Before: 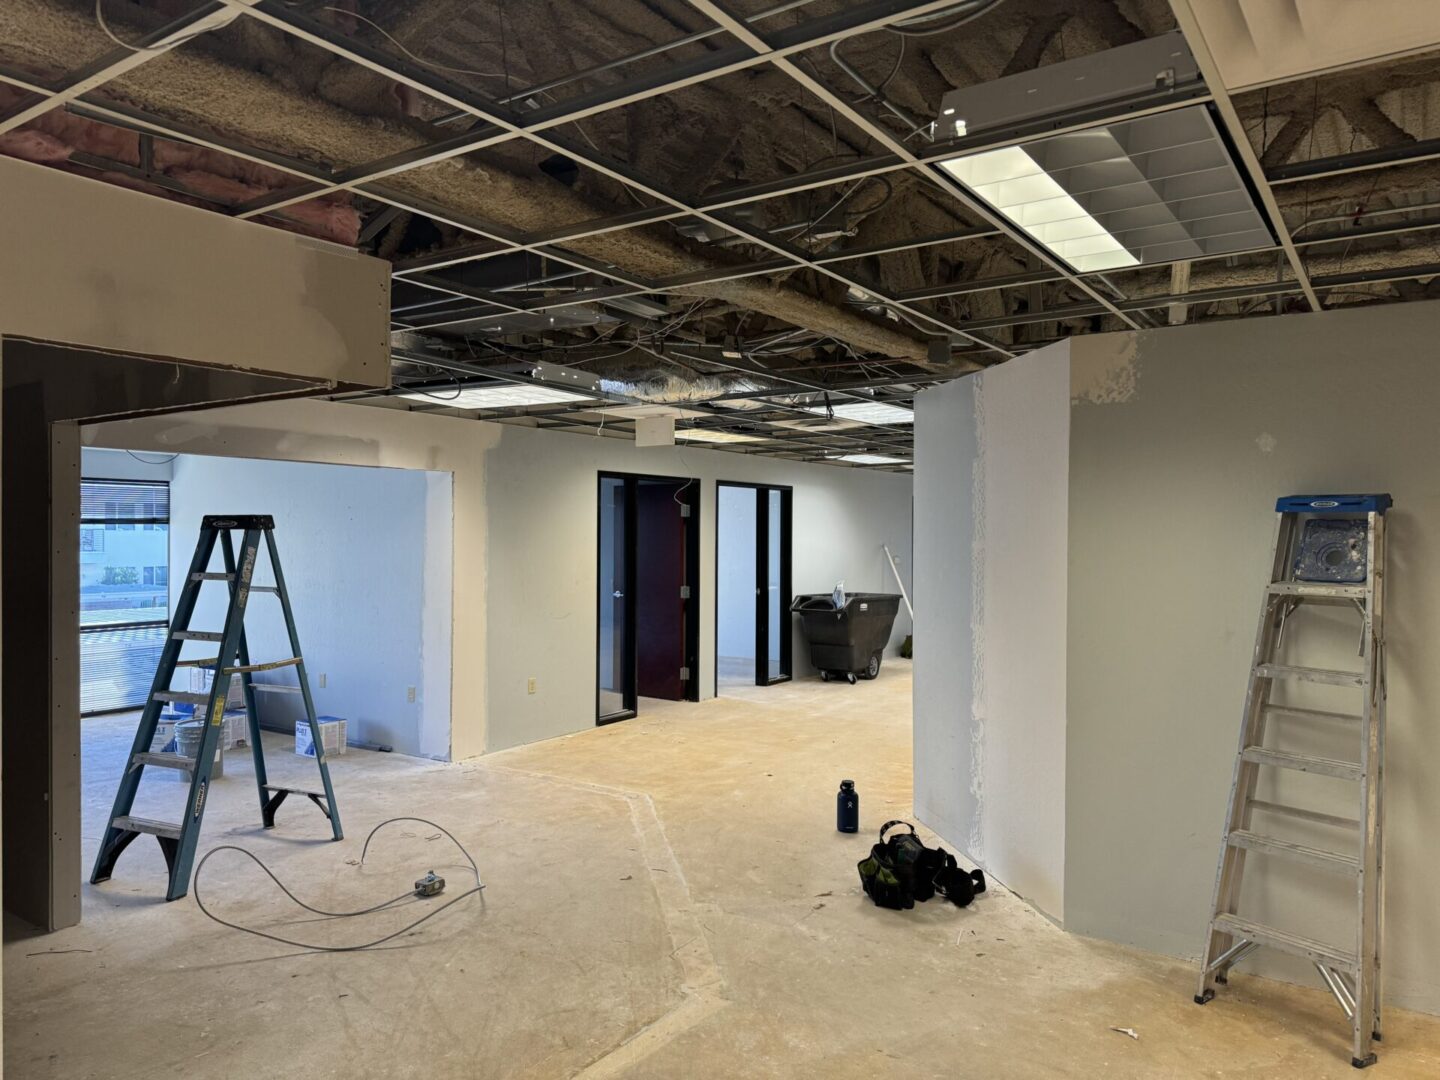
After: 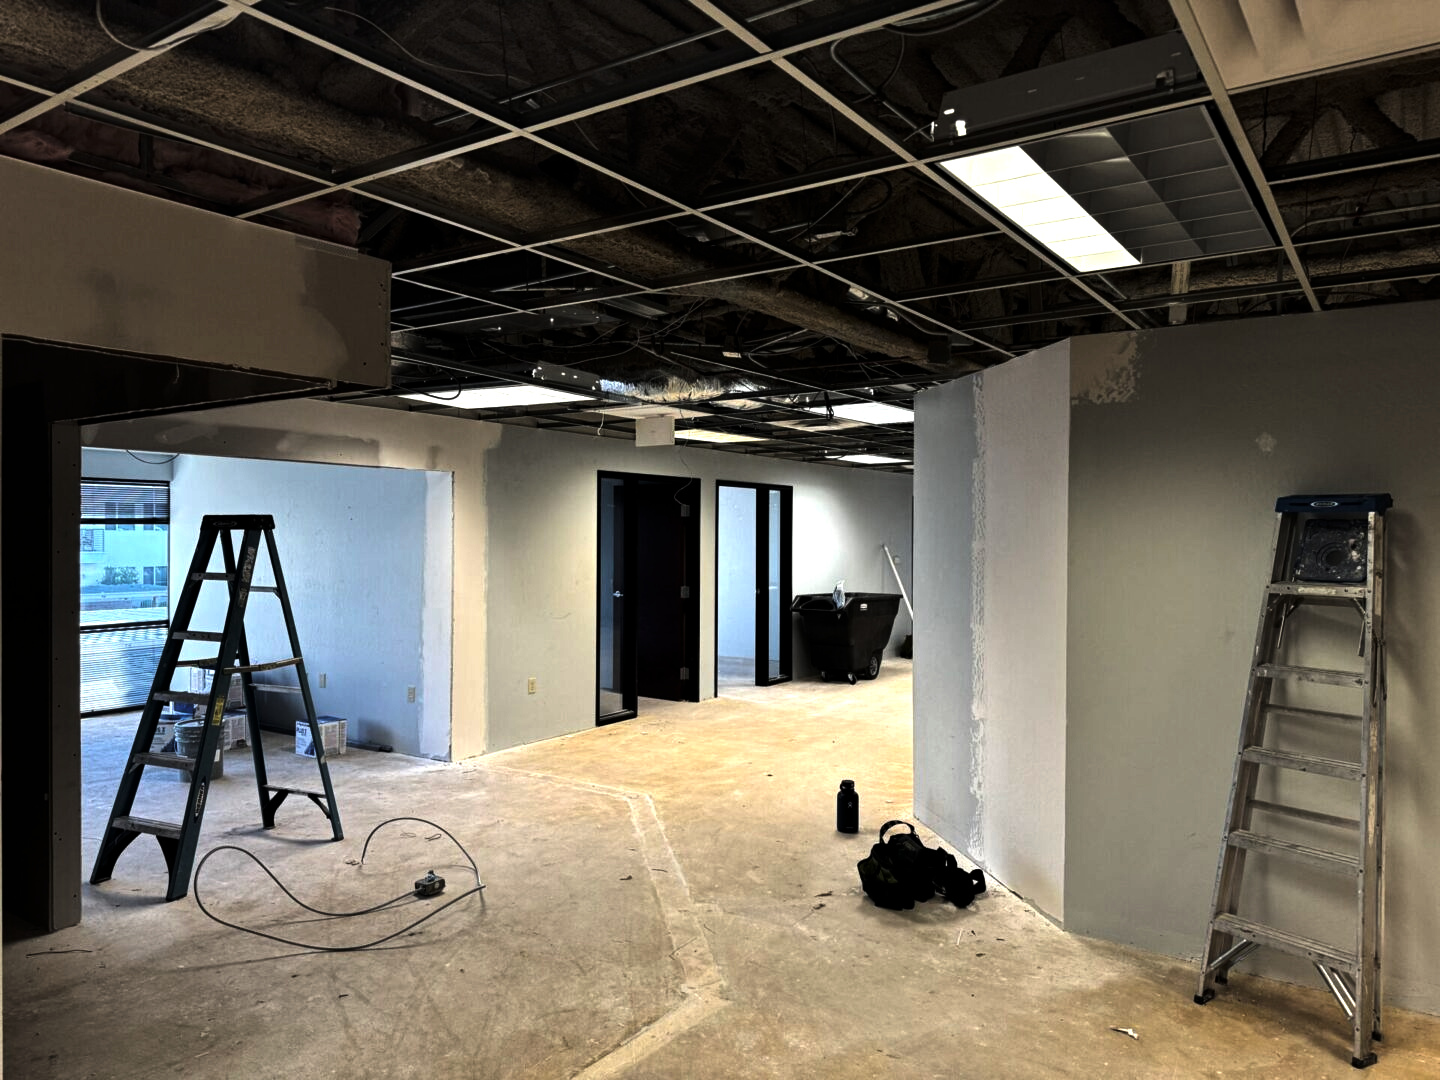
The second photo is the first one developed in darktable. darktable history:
levels: levels [0, 0.618, 1]
tone equalizer: -8 EV -0.761 EV, -7 EV -0.684 EV, -6 EV -0.583 EV, -5 EV -0.365 EV, -3 EV 0.386 EV, -2 EV 0.6 EV, -1 EV 0.684 EV, +0 EV 0.735 EV, edges refinement/feathering 500, mask exposure compensation -1.57 EV, preserve details no
